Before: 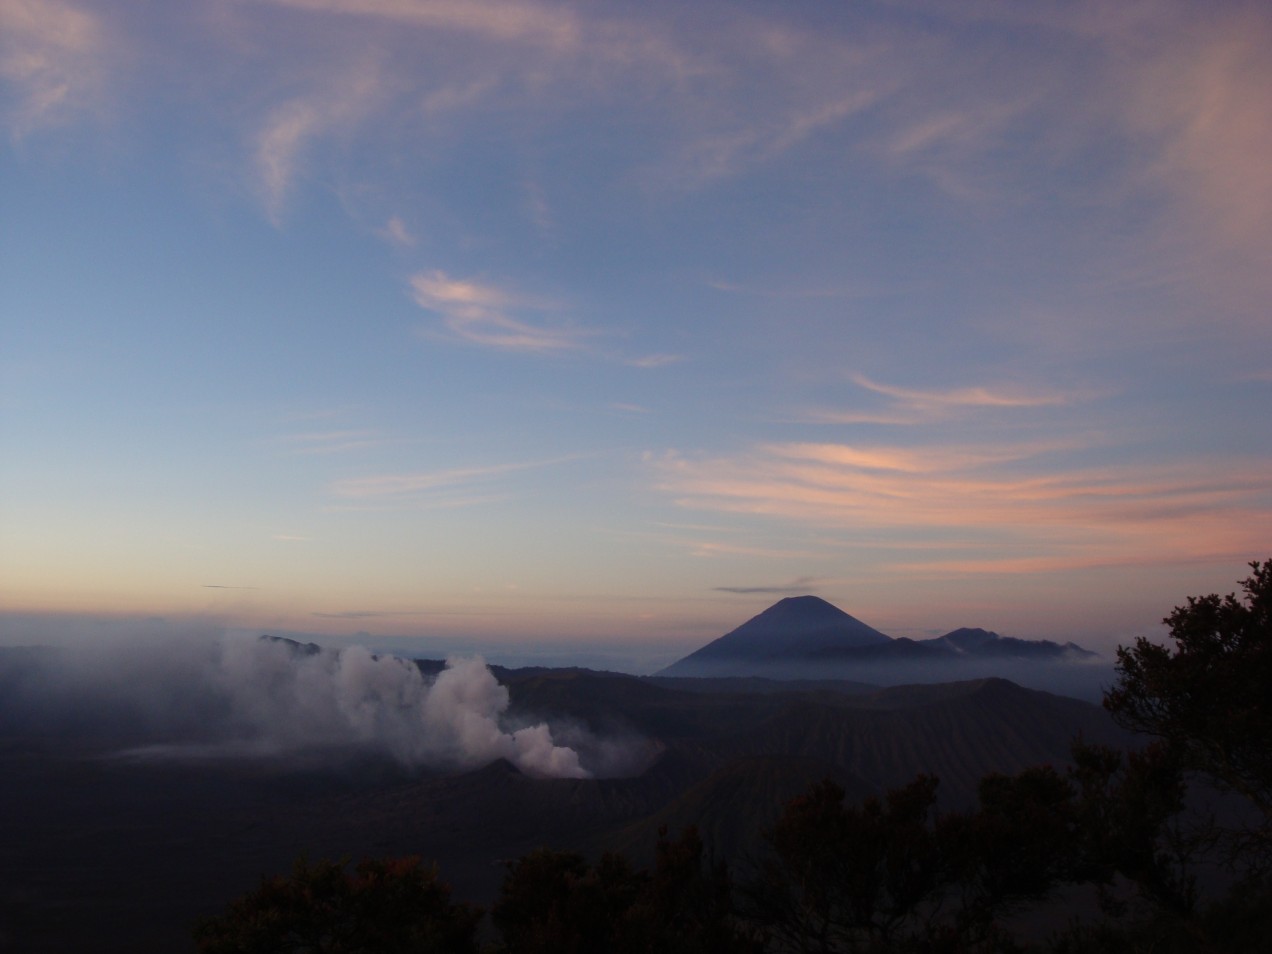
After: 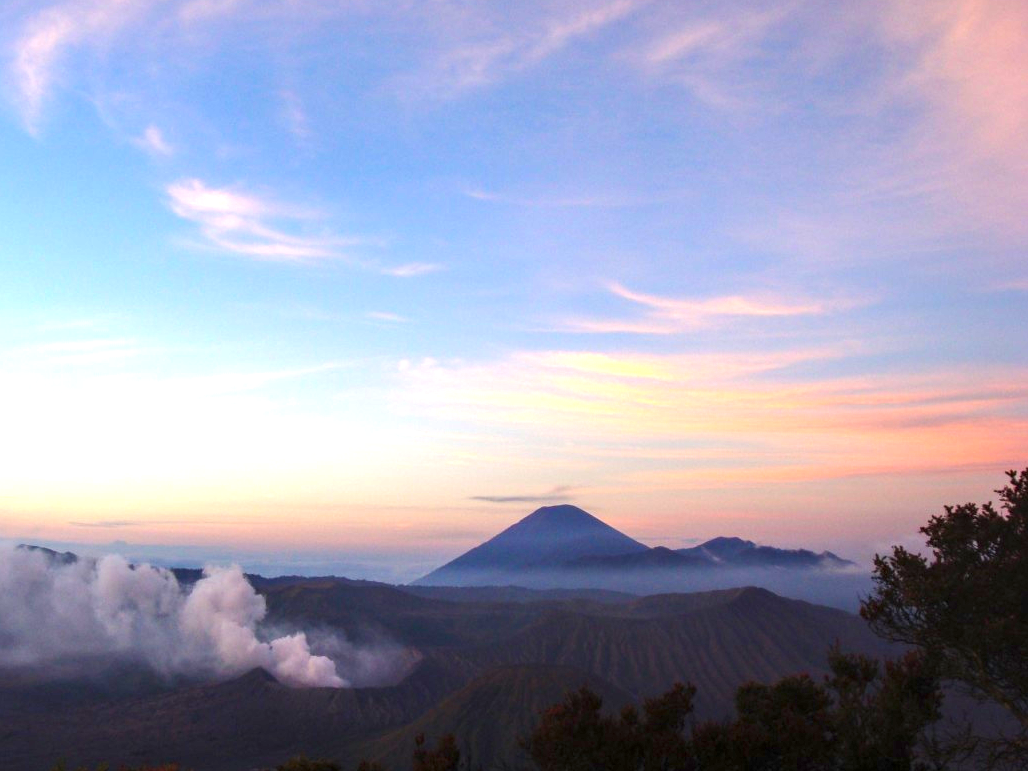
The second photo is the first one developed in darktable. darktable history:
local contrast: detail 130%
crop: left 19.159%, top 9.58%, bottom 9.58%
color balance rgb: linear chroma grading › global chroma 15%, perceptual saturation grading › global saturation 30%
exposure: black level correction 0, exposure 1.4 EV, compensate highlight preservation false
